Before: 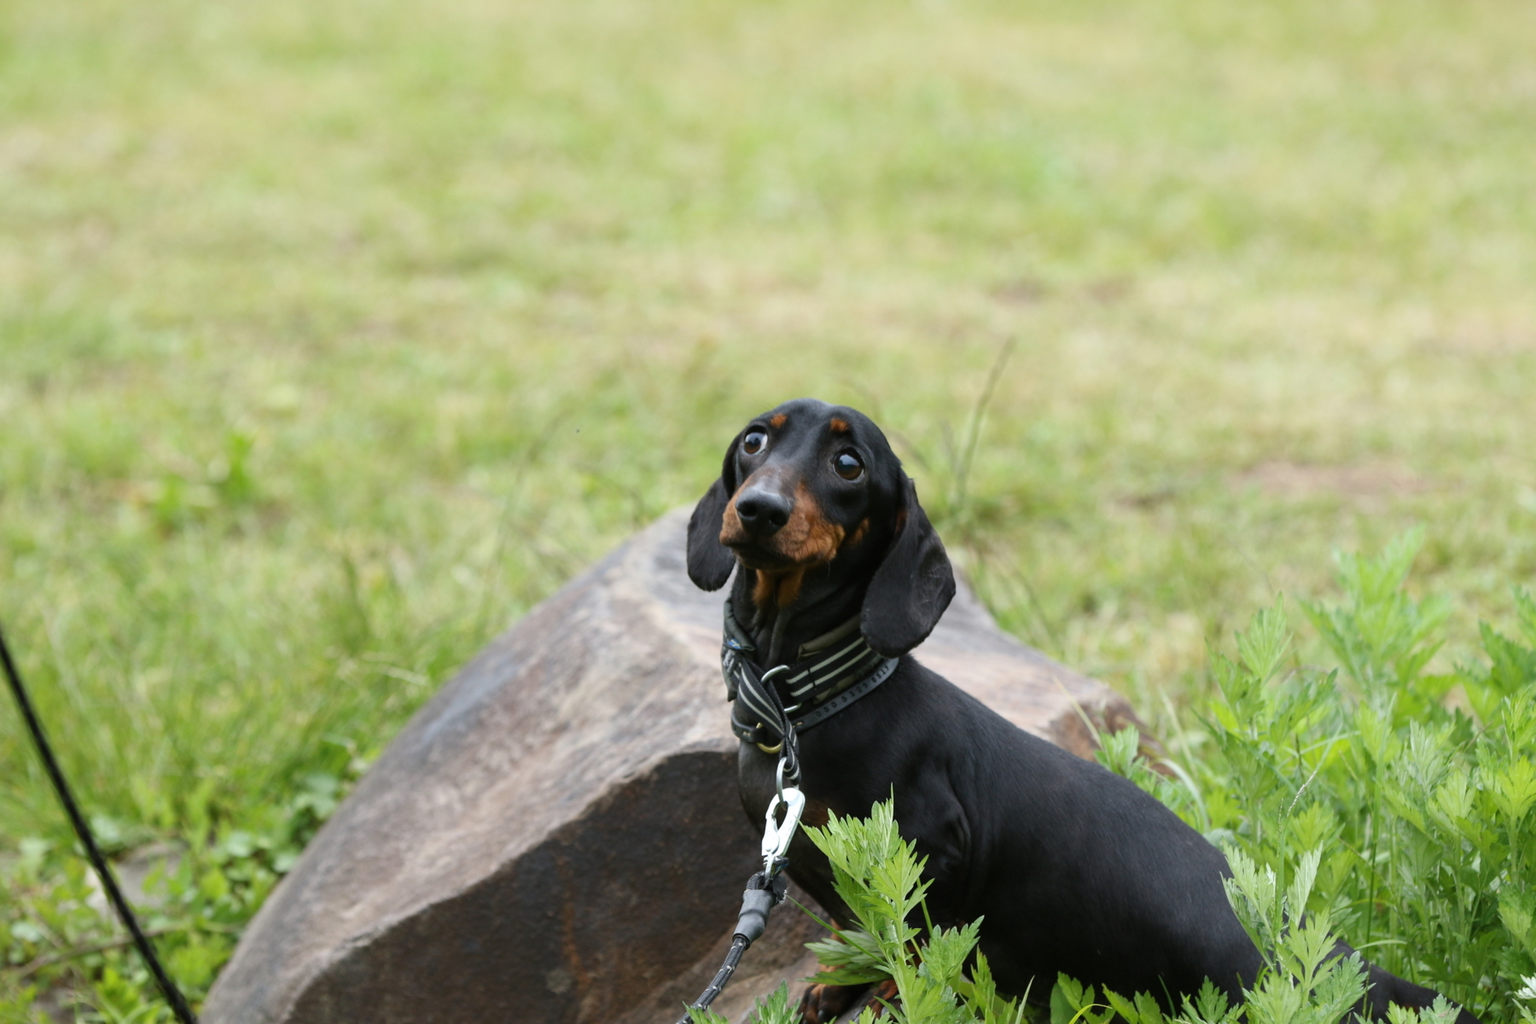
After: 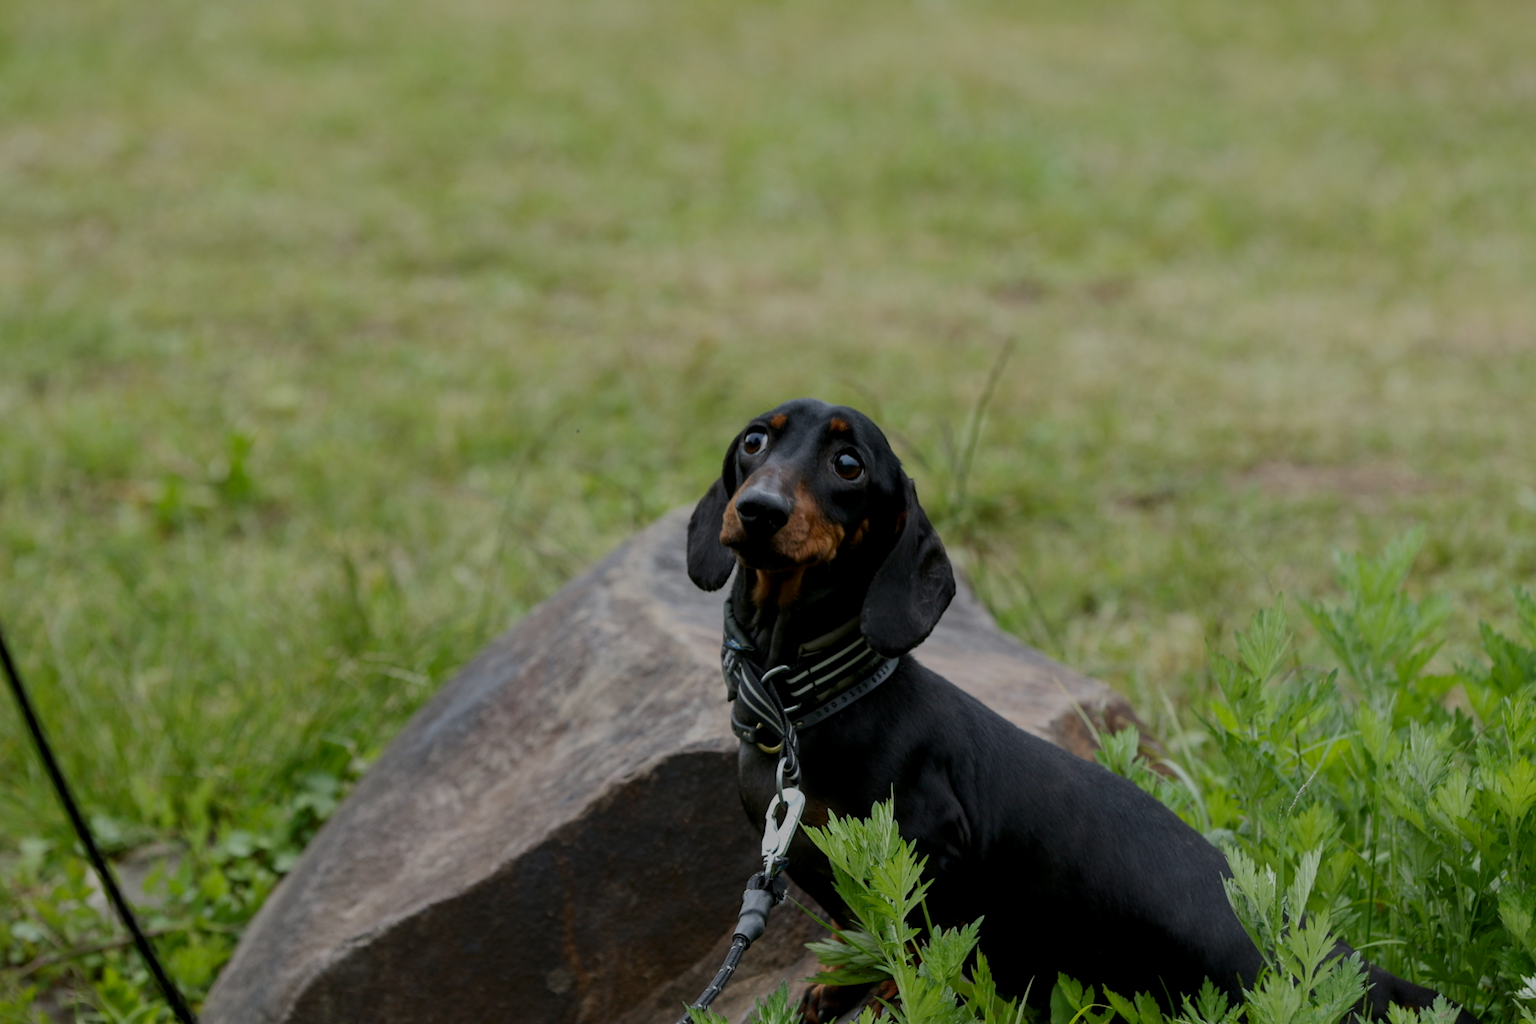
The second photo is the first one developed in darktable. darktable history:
base curve: curves: ch0 [(0, 0) (0.297, 0.298) (1, 1)], preserve colors none
local contrast: on, module defaults
contrast brightness saturation: contrast 0.037, saturation 0.153
exposure: black level correction 0, exposure -0.815 EV, compensate exposure bias true, compensate highlight preservation false
